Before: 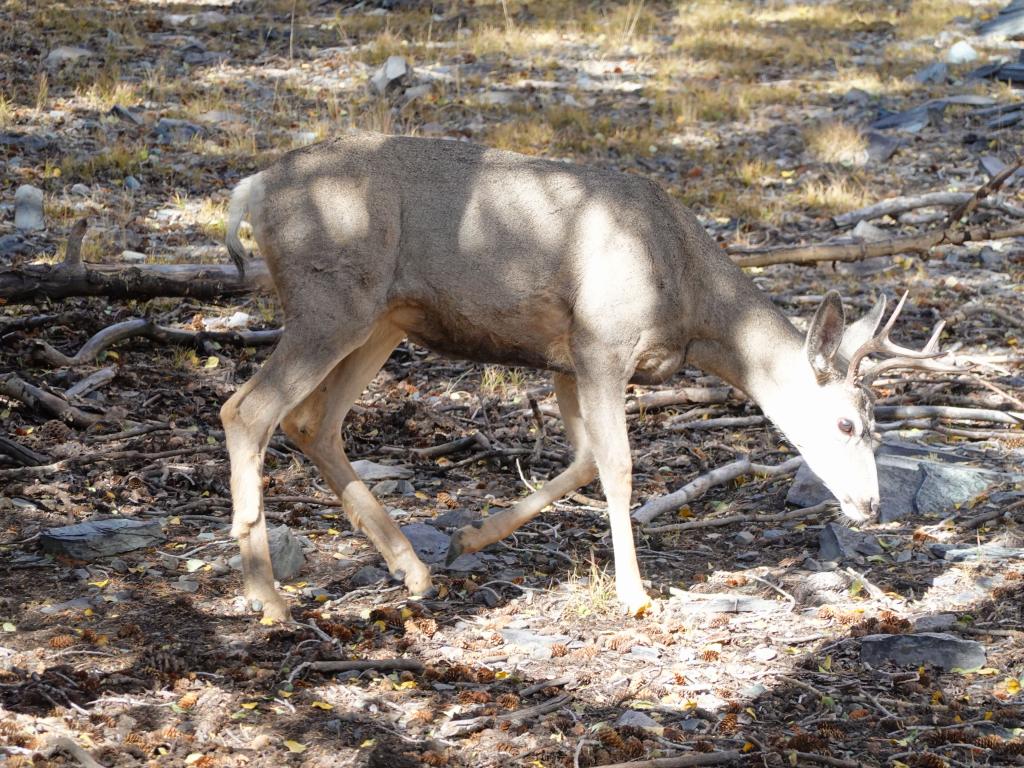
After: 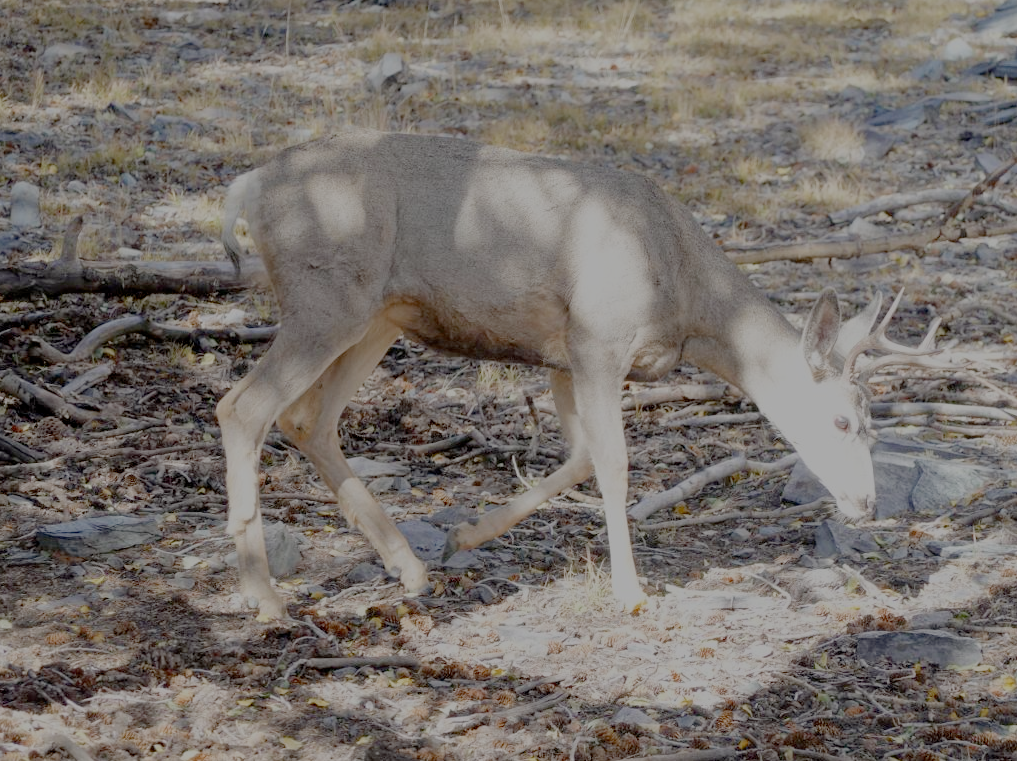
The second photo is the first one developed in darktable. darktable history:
crop: left 0.434%, top 0.485%, right 0.244%, bottom 0.386%
filmic rgb: white relative exposure 8 EV, threshold 3 EV, structure ↔ texture 100%, target black luminance 0%, hardness 2.44, latitude 76.53%, contrast 0.562, shadows ↔ highlights balance 0%, preserve chrominance no, color science v4 (2020), iterations of high-quality reconstruction 10, type of noise poissonian, enable highlight reconstruction true
